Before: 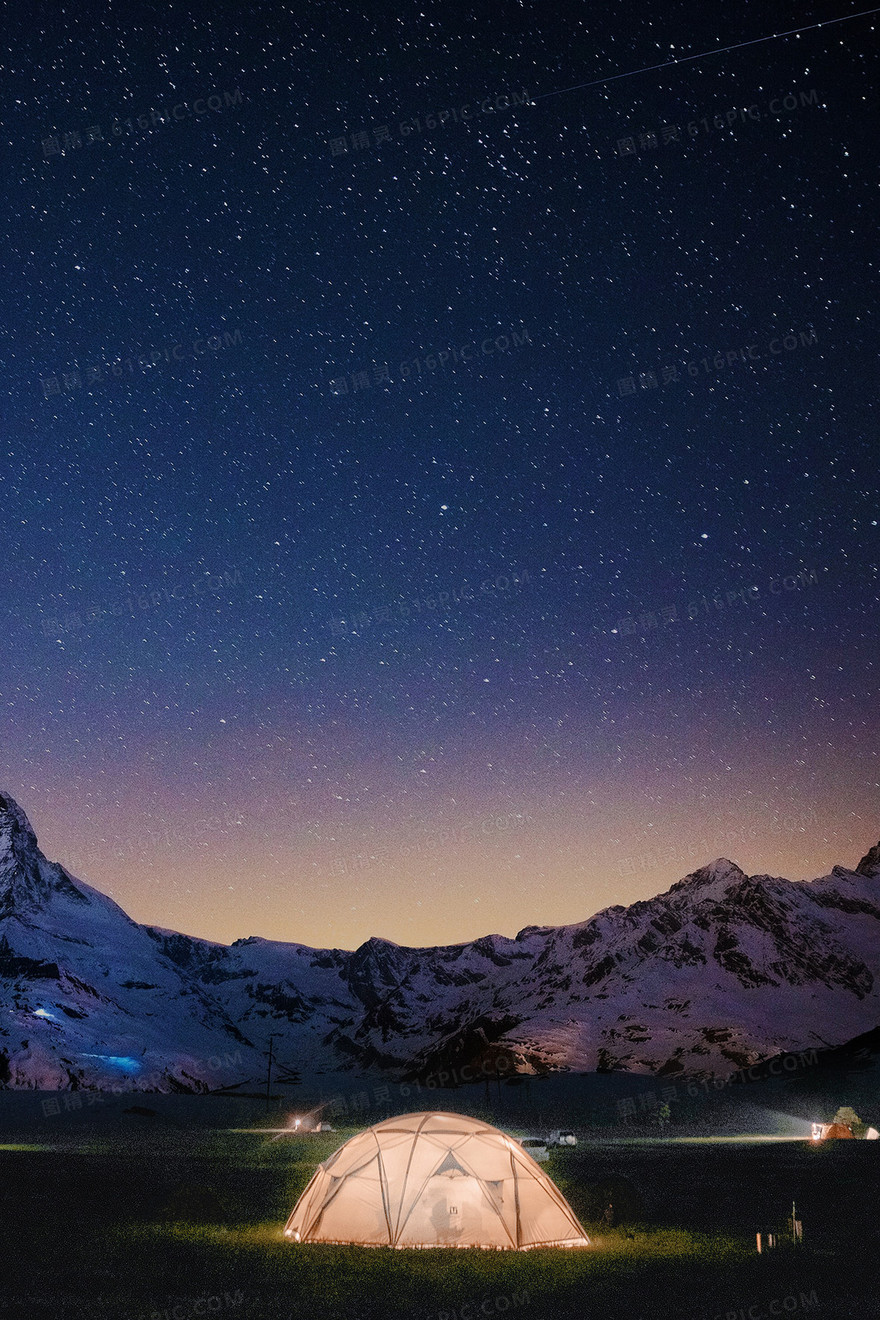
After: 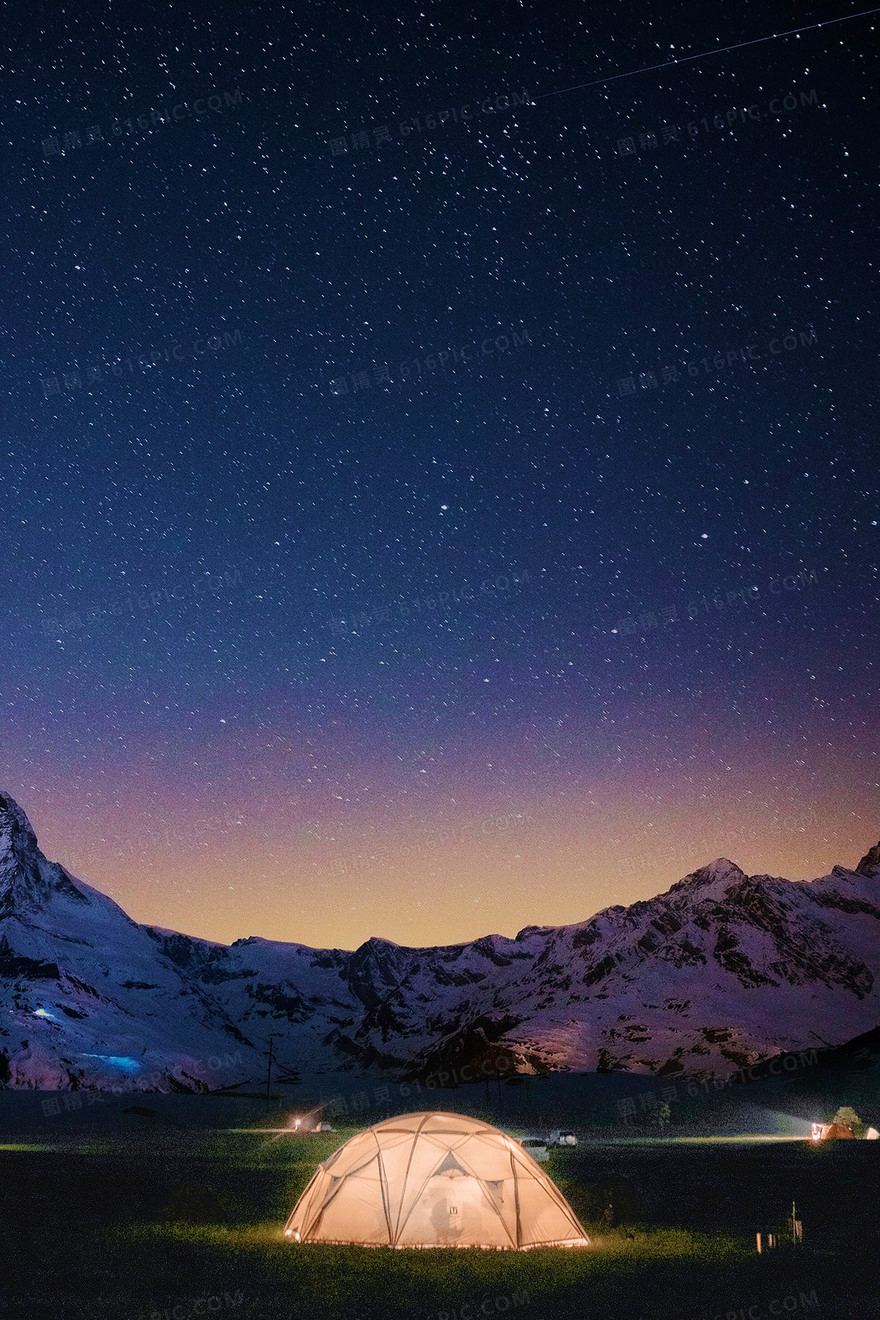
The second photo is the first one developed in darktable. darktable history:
velvia: strength 37.03%
